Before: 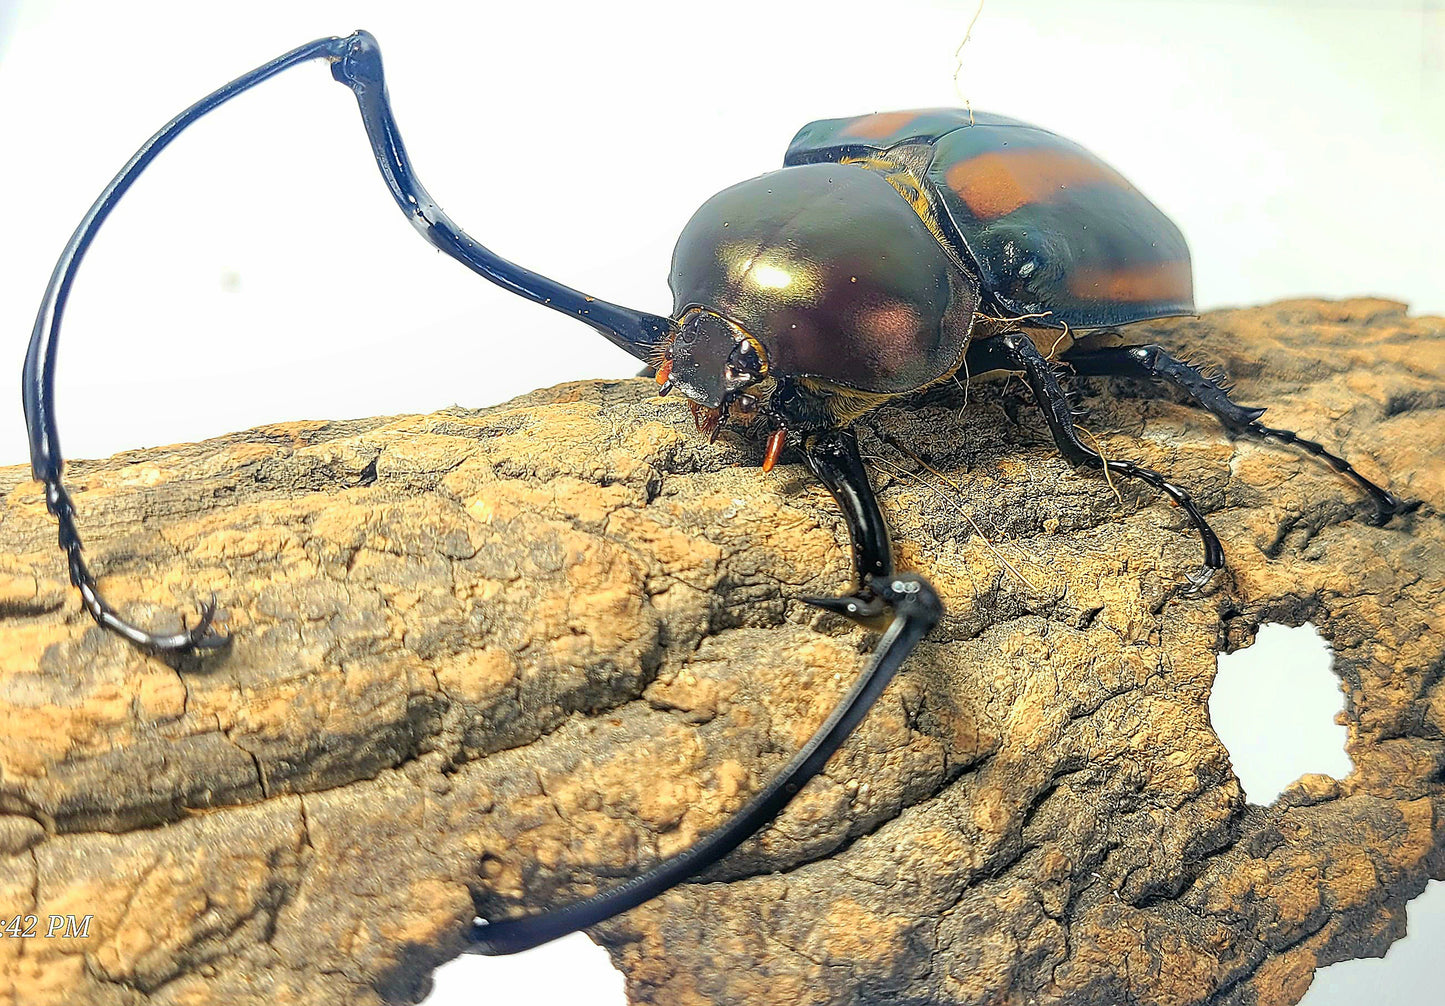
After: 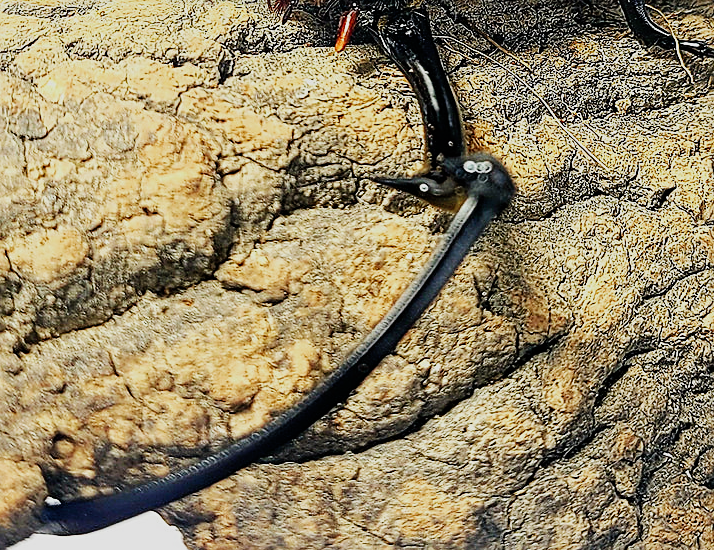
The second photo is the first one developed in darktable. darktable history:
crop: left 29.672%, top 41.786%, right 20.851%, bottom 3.487%
sharpen: on, module defaults
tone equalizer: -8 EV 0.06 EV, smoothing diameter 25%, edges refinement/feathering 10, preserve details guided filter
sigmoid: contrast 1.7, skew -0.2, preserve hue 0%, red attenuation 0.1, red rotation 0.035, green attenuation 0.1, green rotation -0.017, blue attenuation 0.15, blue rotation -0.052, base primaries Rec2020
